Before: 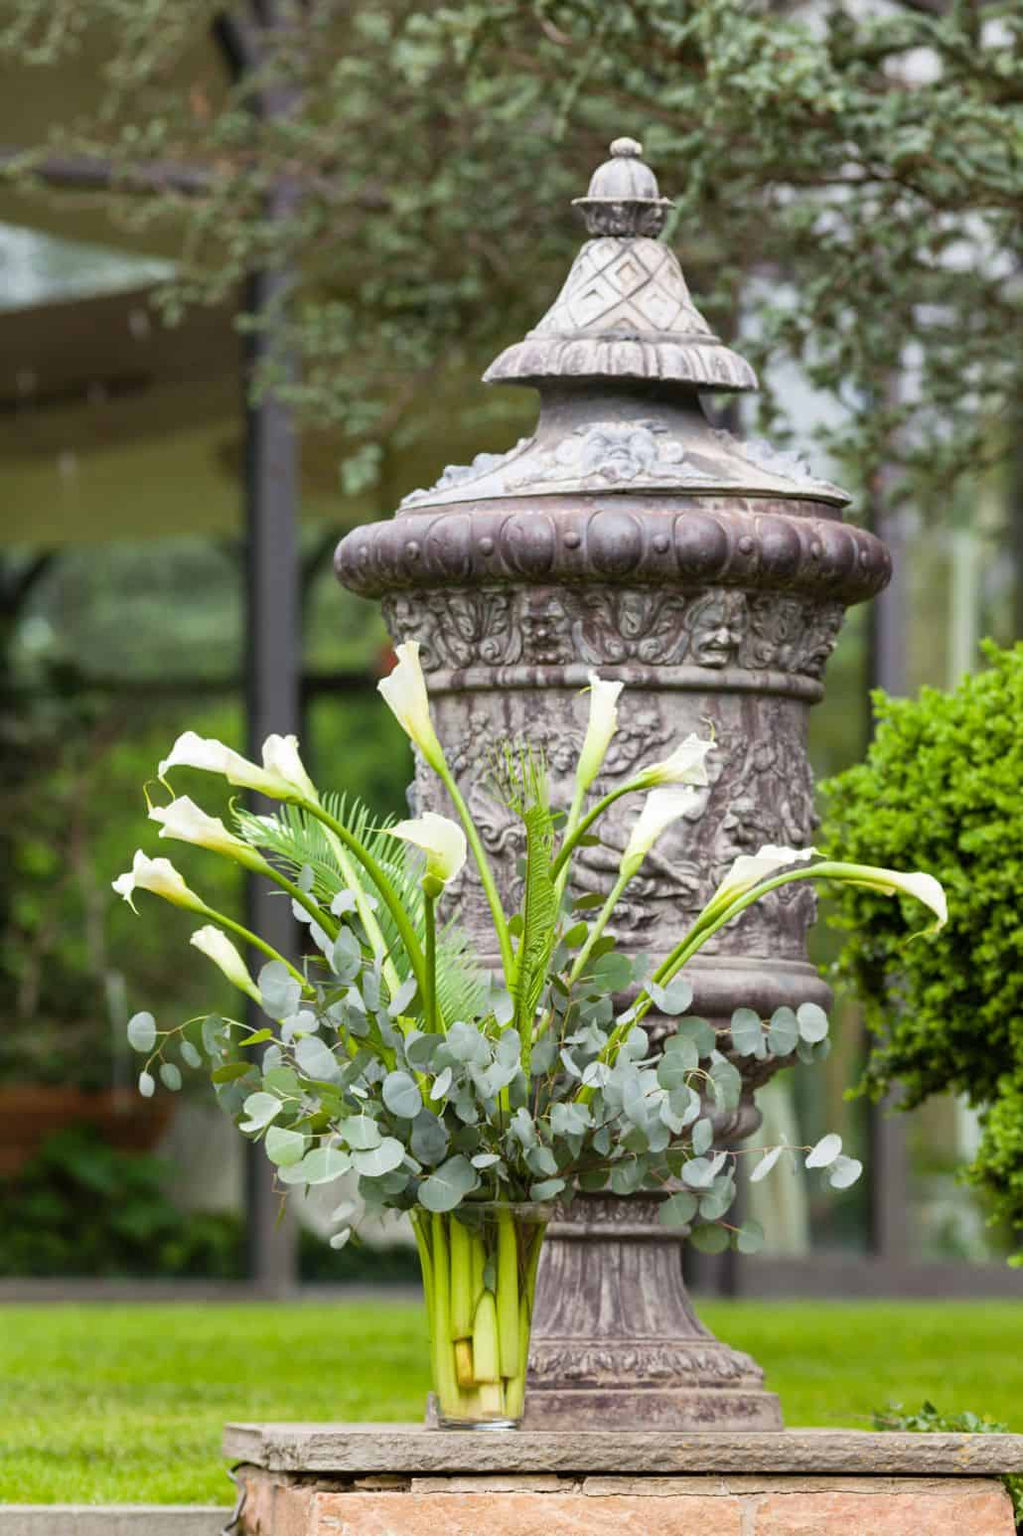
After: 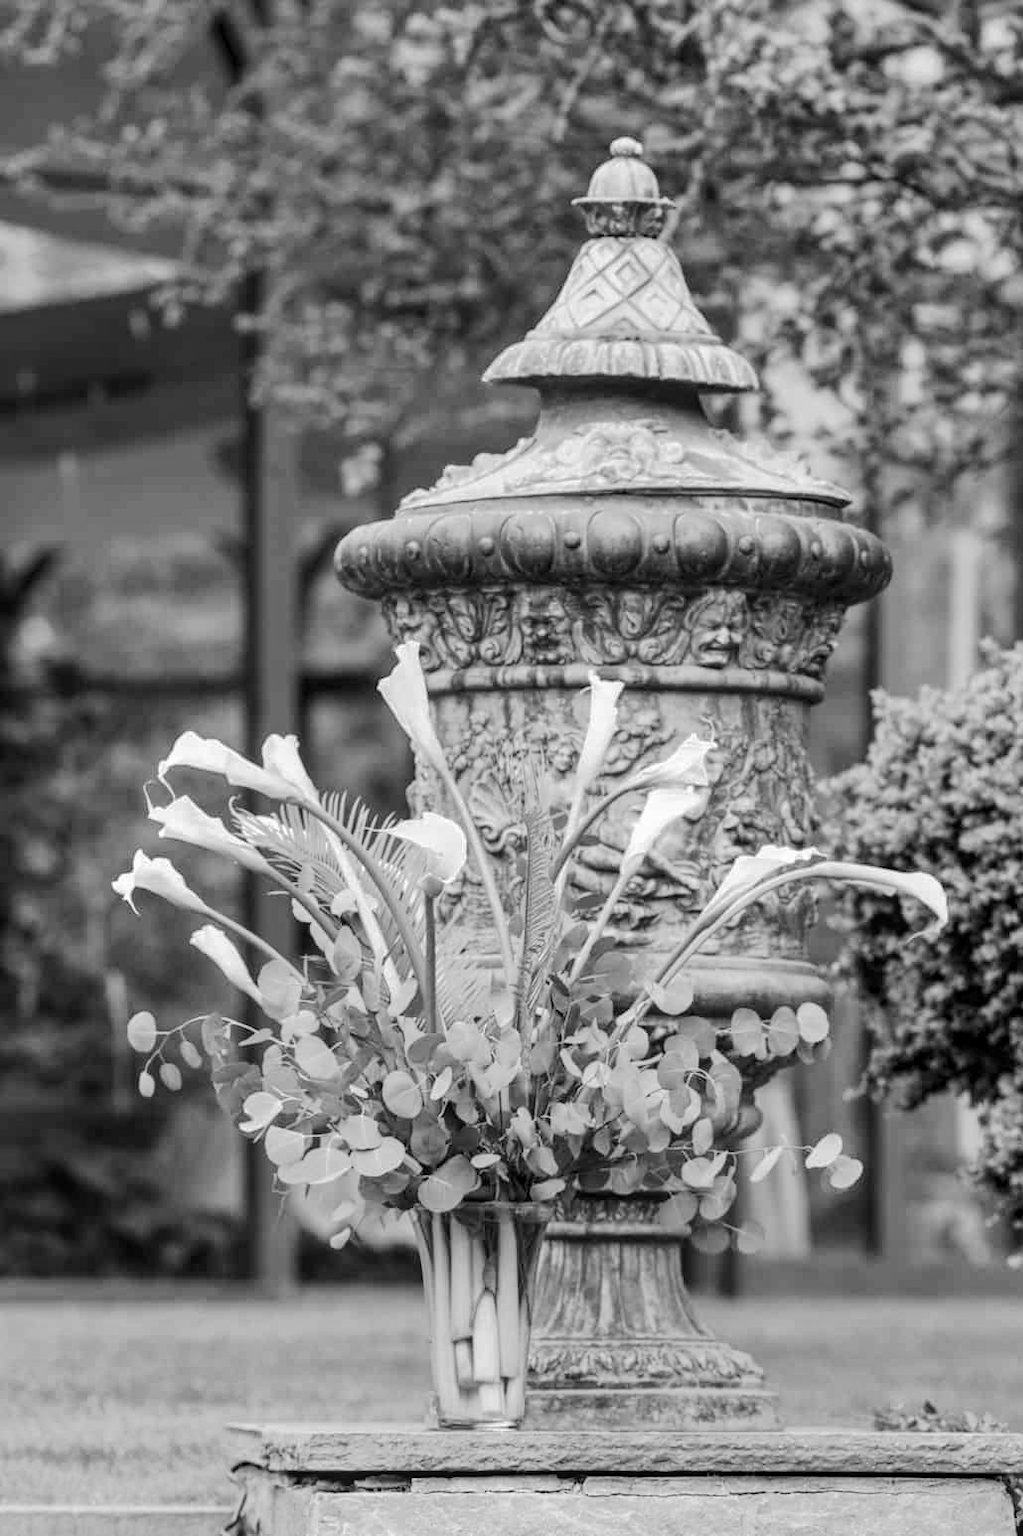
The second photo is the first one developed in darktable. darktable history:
color balance rgb: perceptual saturation grading › global saturation 20%, perceptual saturation grading › highlights -25%, perceptual saturation grading › shadows 50%
local contrast: on, module defaults
tone curve: curves: ch0 [(0, 0.023) (0.037, 0.04) (0.131, 0.128) (0.304, 0.331) (0.504, 0.584) (0.616, 0.687) (0.704, 0.764) (0.808, 0.823) (1, 1)]; ch1 [(0, 0) (0.301, 0.3) (0.477, 0.472) (0.493, 0.497) (0.508, 0.501) (0.544, 0.541) (0.563, 0.565) (0.626, 0.66) (0.721, 0.776) (1, 1)]; ch2 [(0, 0) (0.249, 0.216) (0.349, 0.343) (0.424, 0.442) (0.476, 0.483) (0.502, 0.5) (0.517, 0.519) (0.532, 0.553) (0.569, 0.587) (0.634, 0.628) (0.706, 0.729) (0.828, 0.742) (1, 0.9)], color space Lab, independent channels, preserve colors none
monochrome: a 30.25, b 92.03
